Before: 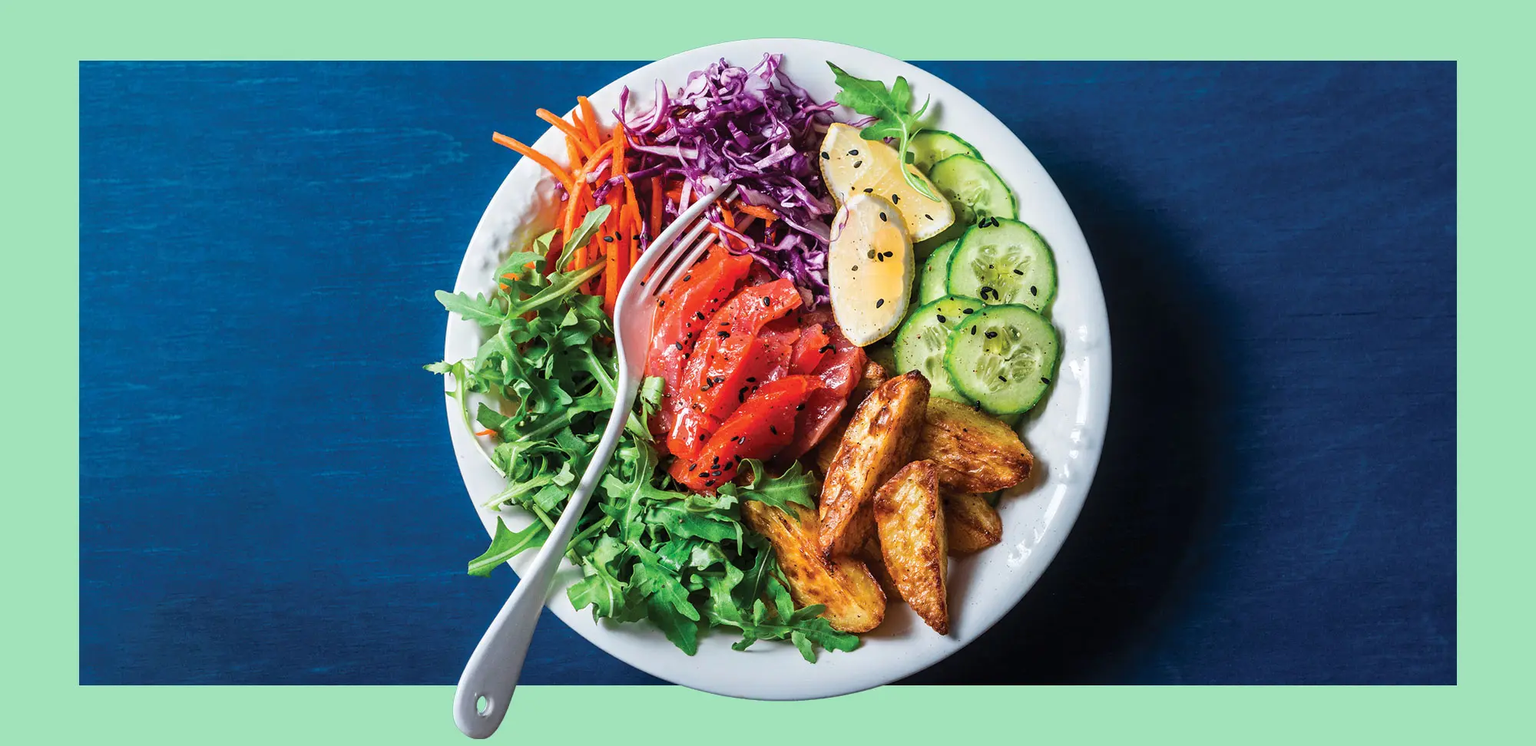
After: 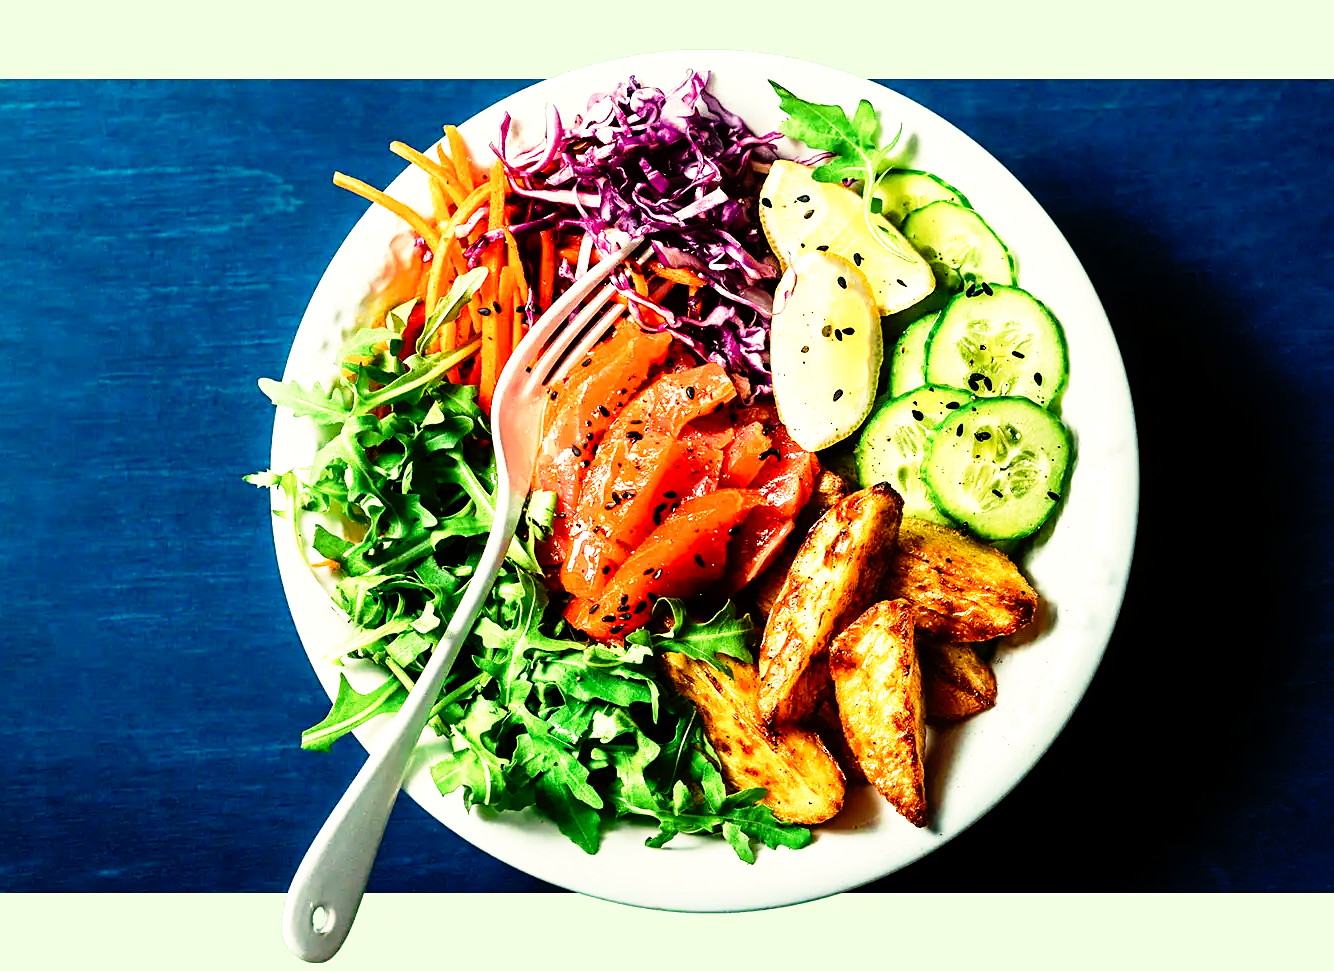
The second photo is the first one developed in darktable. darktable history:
color balance: mode lift, gamma, gain (sRGB), lift [1.014, 0.966, 0.918, 0.87], gamma [0.86, 0.734, 0.918, 0.976], gain [1.063, 1.13, 1.063, 0.86]
sharpen: amount 0.2
crop and rotate: left 15.446%, right 17.836%
base curve: curves: ch0 [(0, 0) (0.012, 0.01) (0.073, 0.168) (0.31, 0.711) (0.645, 0.957) (1, 1)], preserve colors none
